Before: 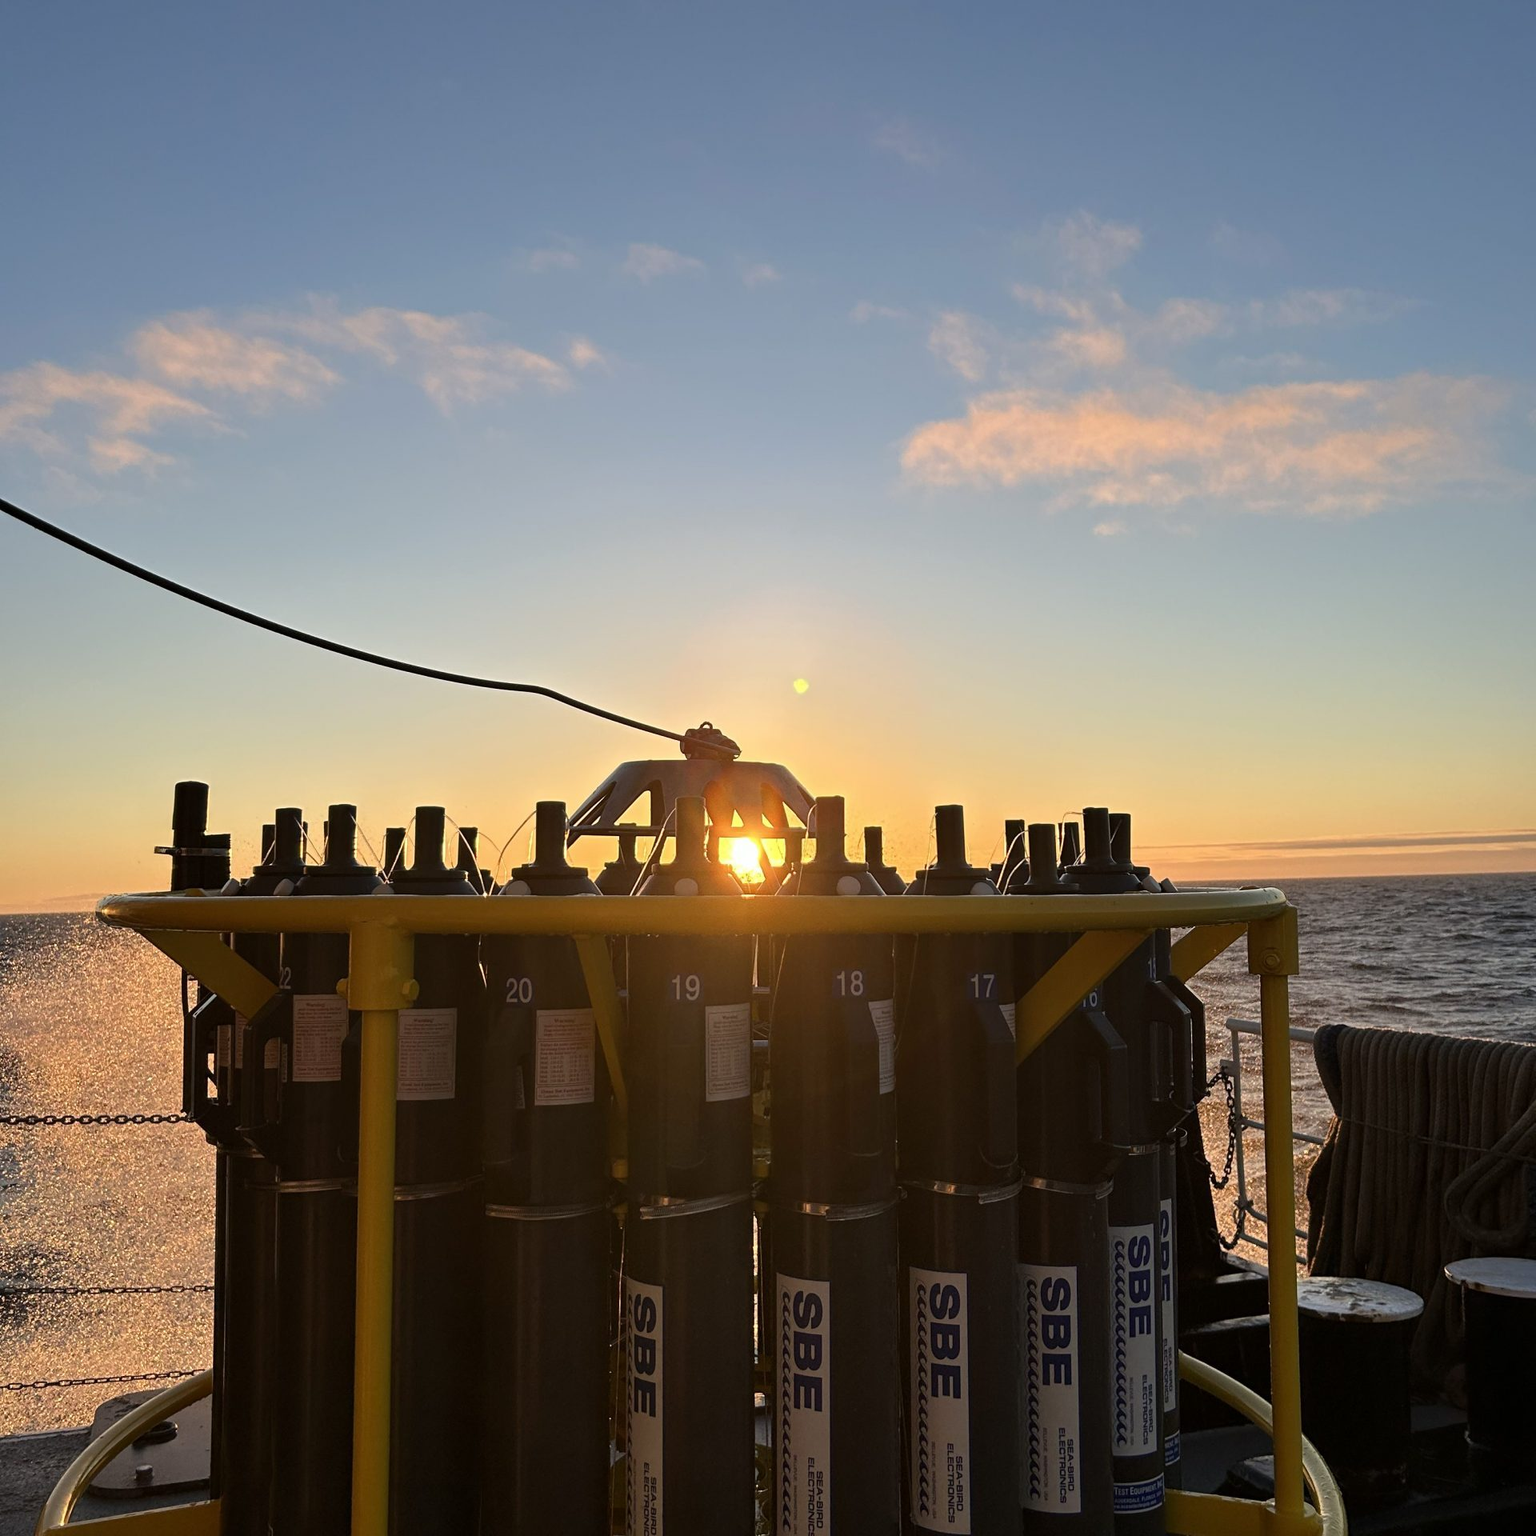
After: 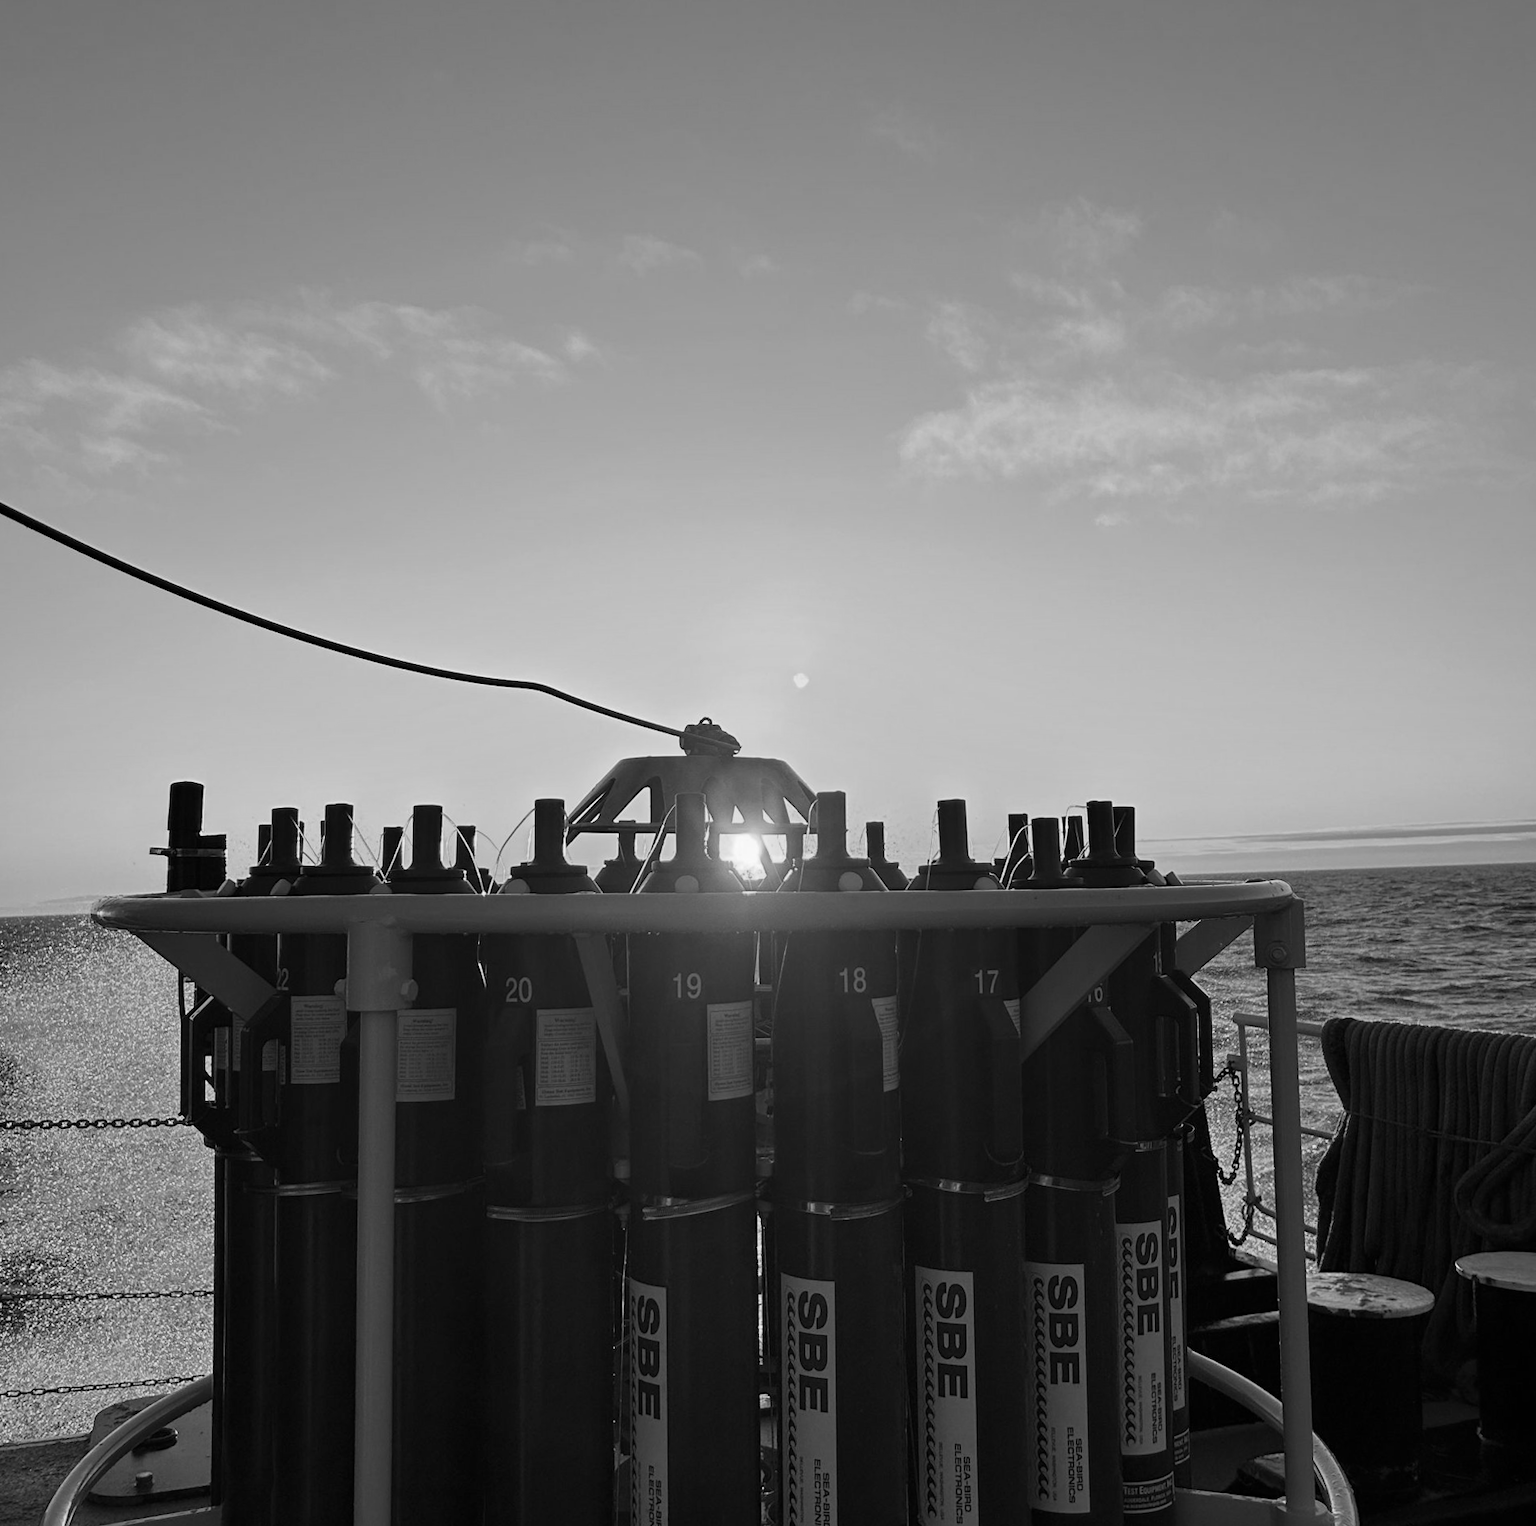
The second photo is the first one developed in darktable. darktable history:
rotate and perspective: rotation -0.45°, automatic cropping original format, crop left 0.008, crop right 0.992, crop top 0.012, crop bottom 0.988
color calibration: output gray [0.267, 0.423, 0.261, 0], illuminant same as pipeline (D50), adaptation none (bypass)
